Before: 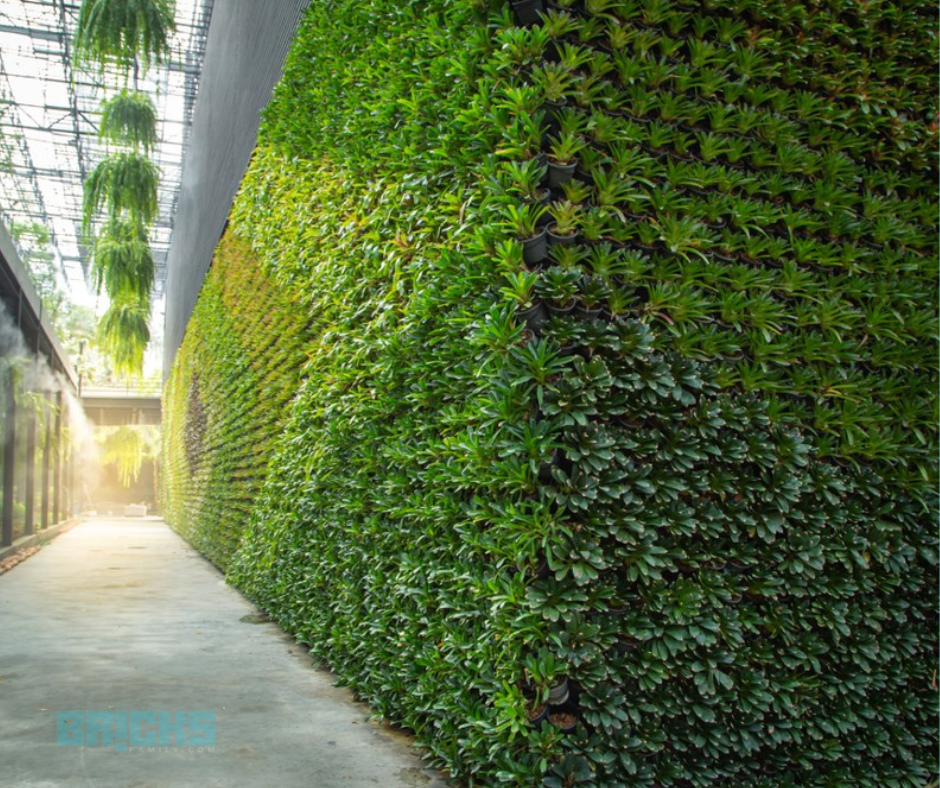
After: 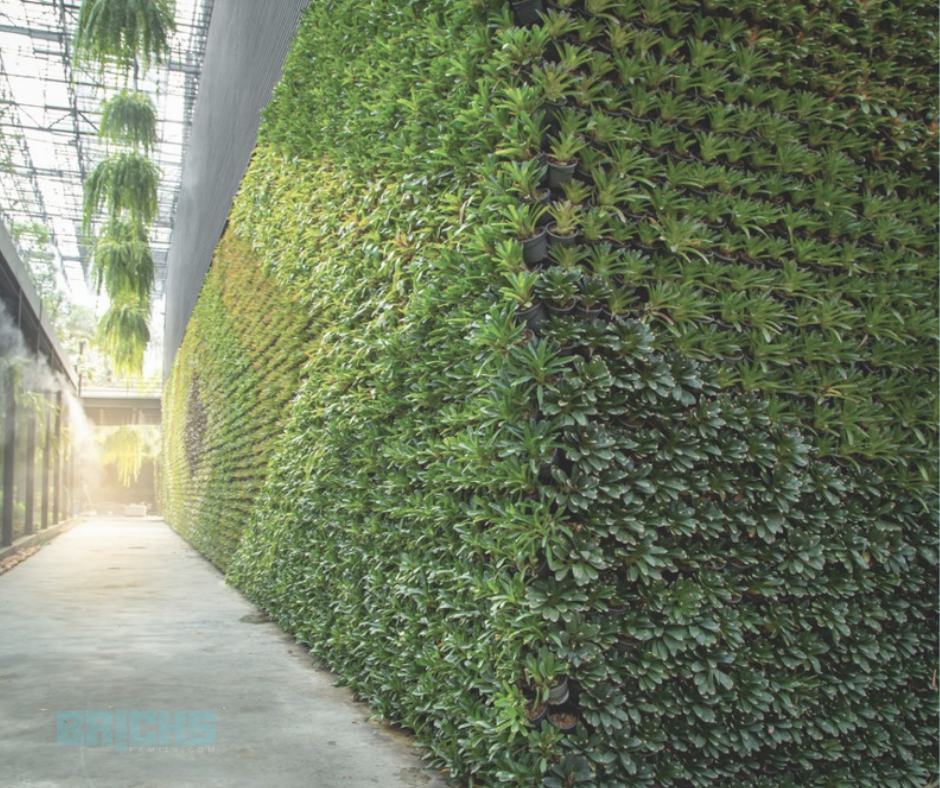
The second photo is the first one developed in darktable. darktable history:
contrast brightness saturation: contrast -0.26, saturation -0.43
exposure: exposure 0.6 EV, compensate highlight preservation false
